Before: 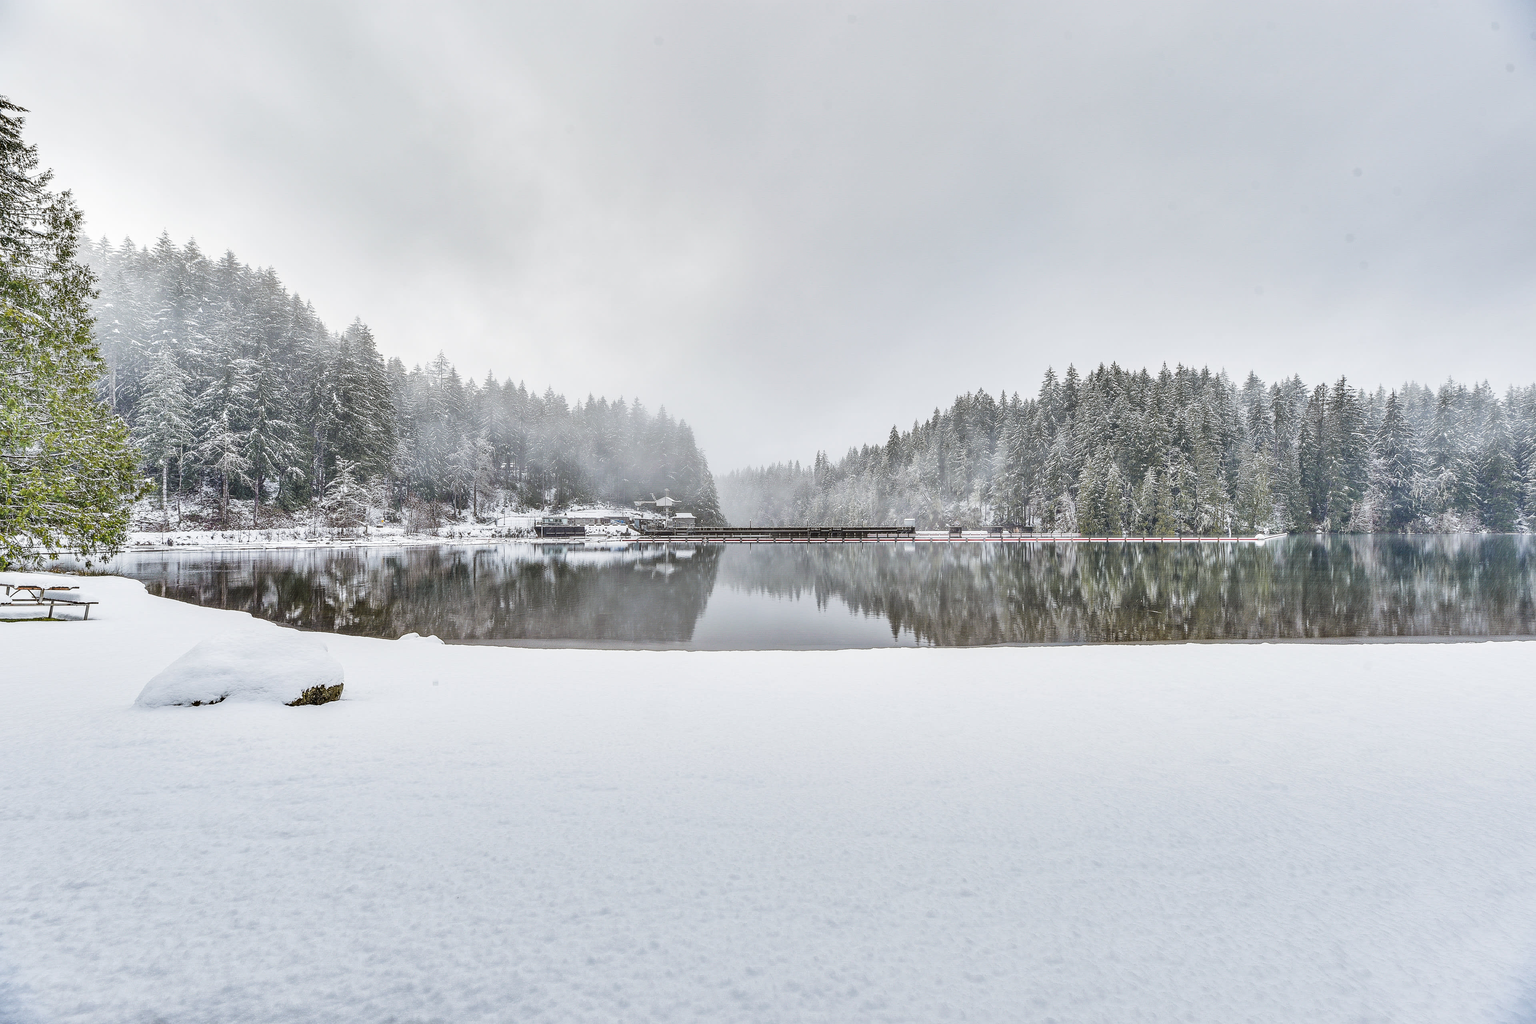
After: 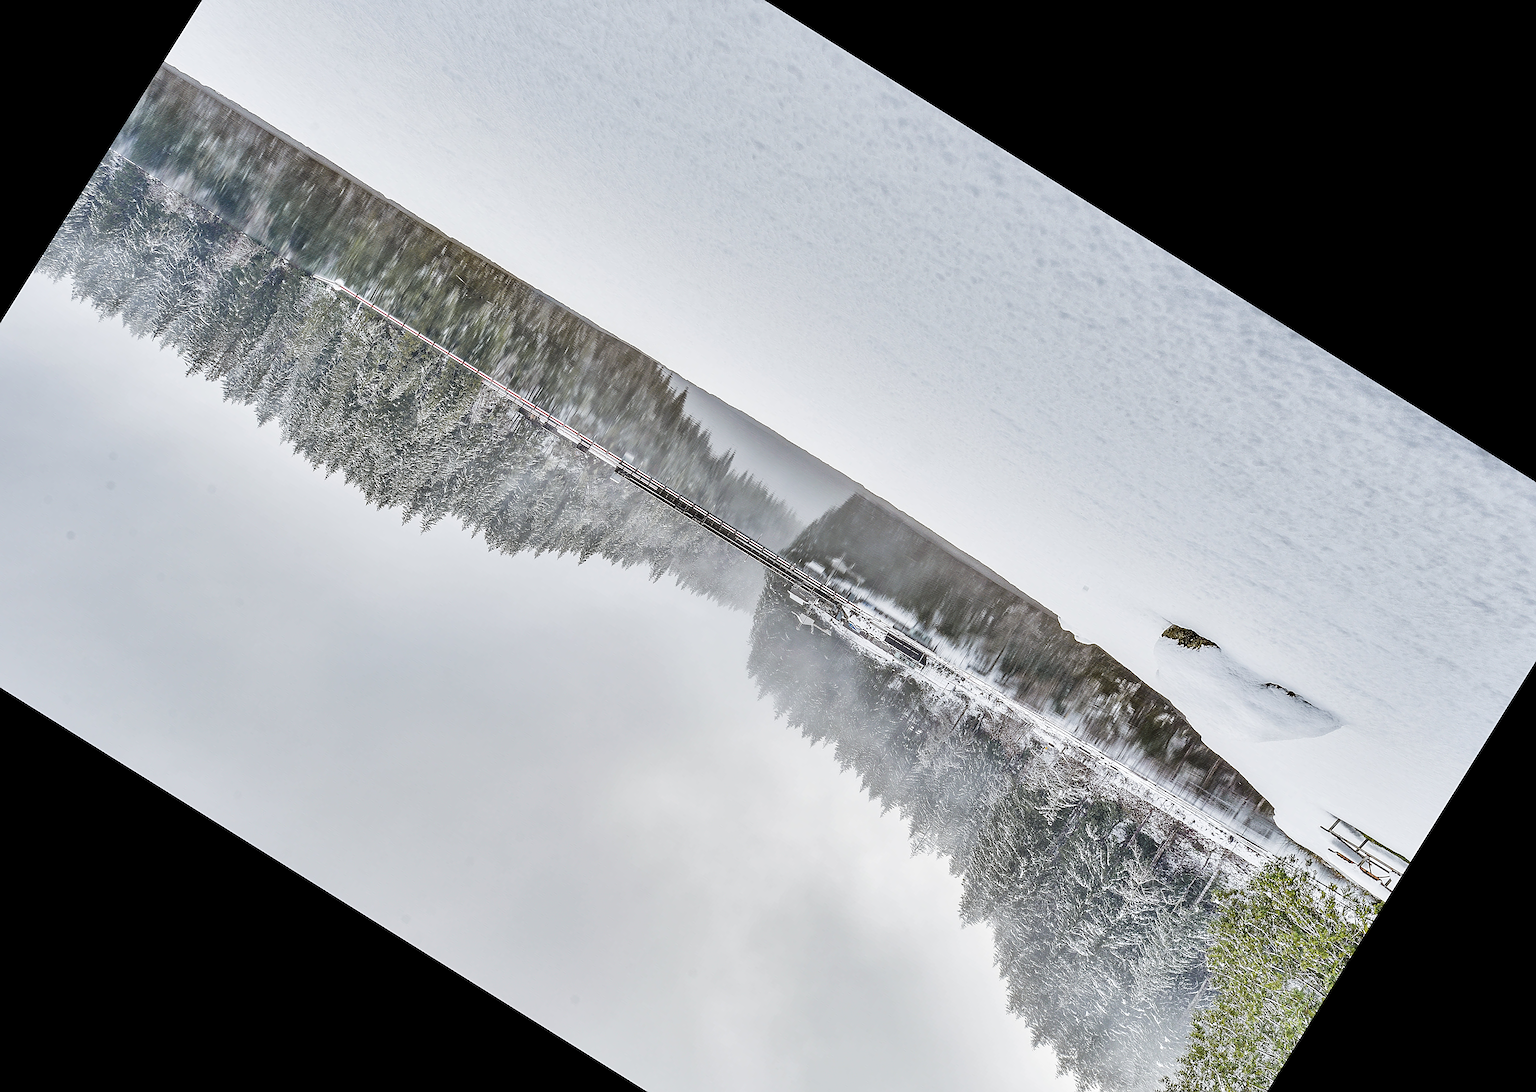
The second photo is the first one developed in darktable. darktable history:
shadows and highlights: shadows 36.25, highlights -26.61, soften with gaussian
sharpen: amount 0.498
crop and rotate: angle 148°, left 9.201%, top 15.565%, right 4.443%, bottom 17.073%
